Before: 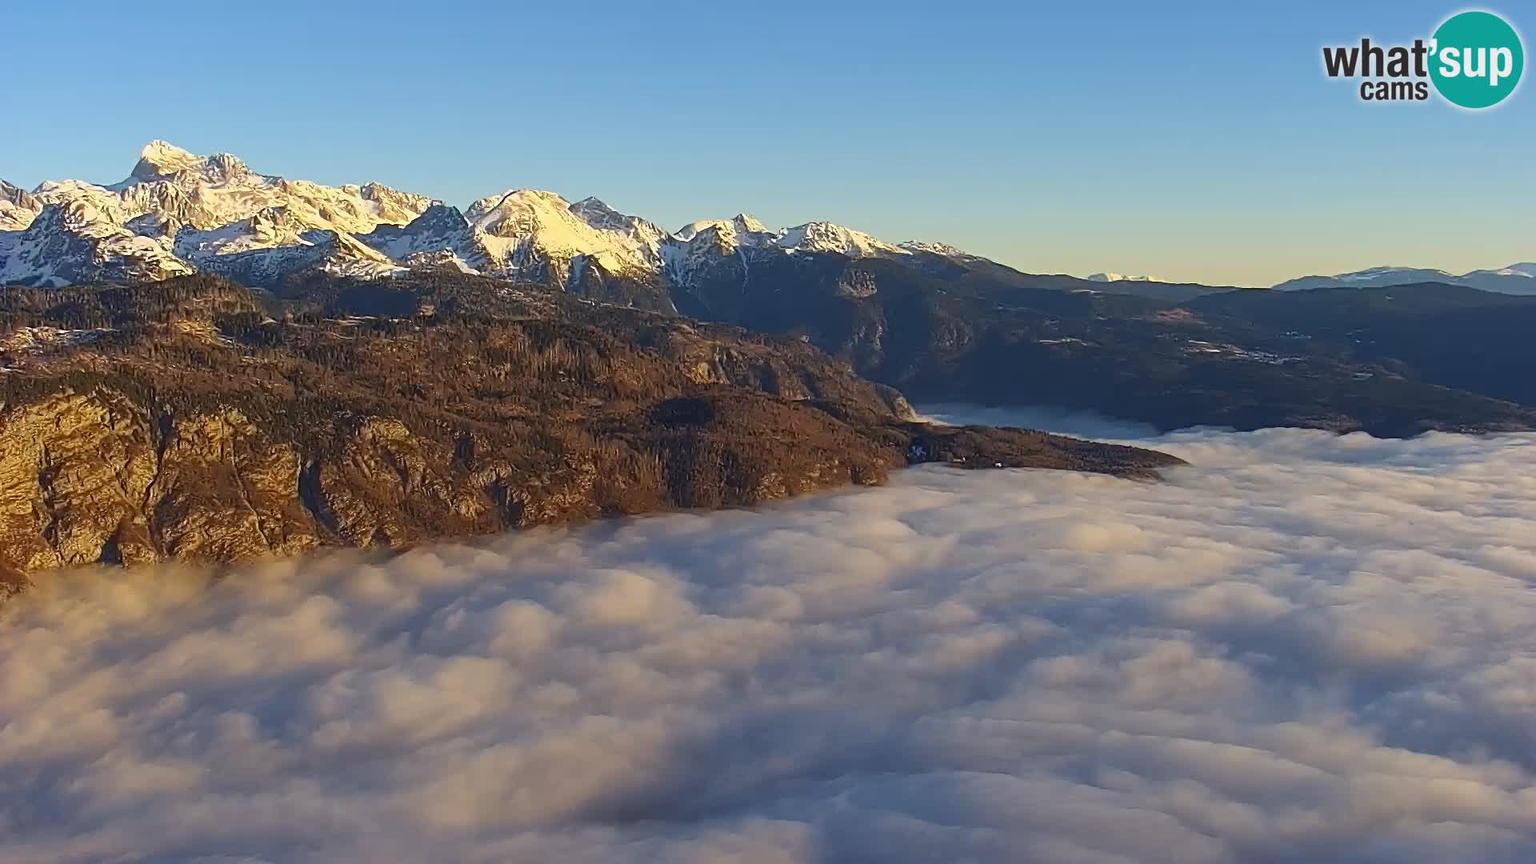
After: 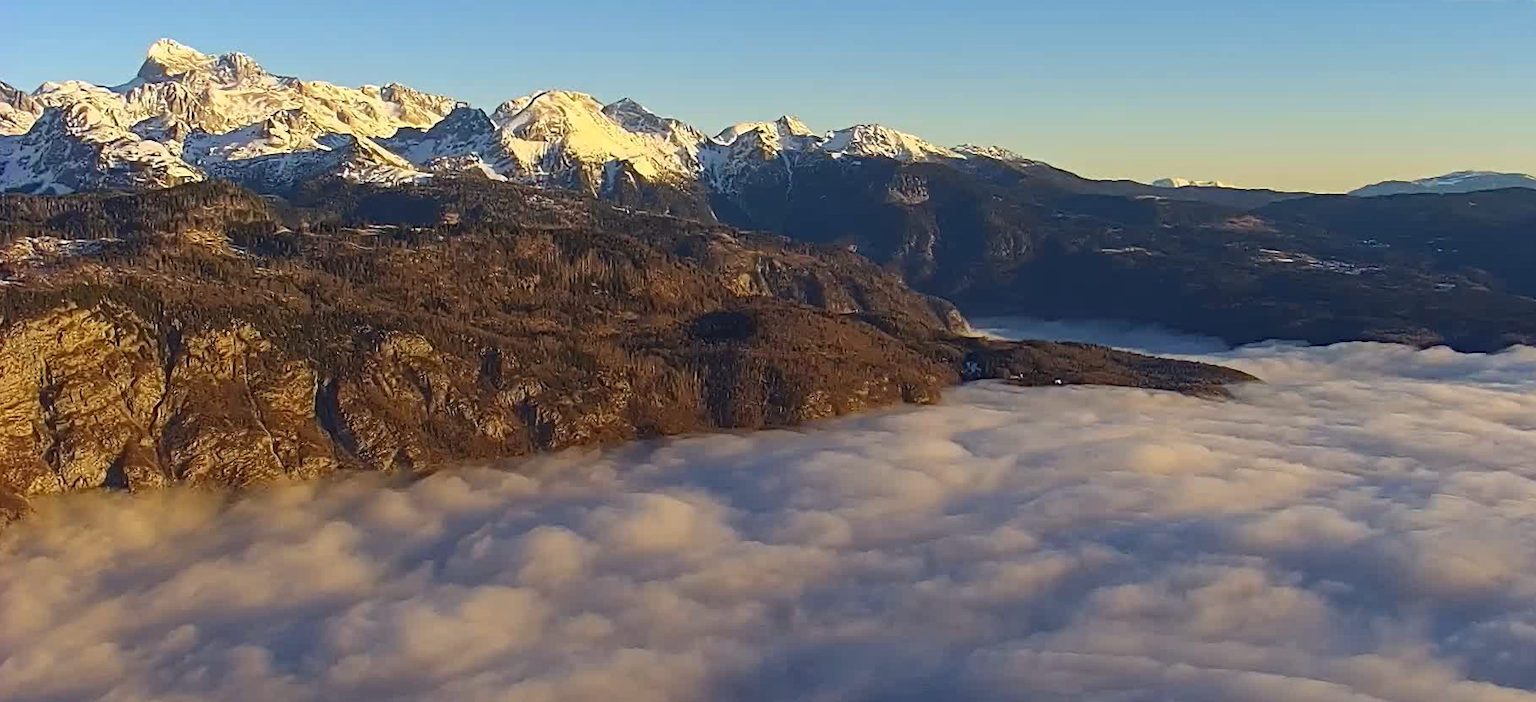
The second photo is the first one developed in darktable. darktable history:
crop and rotate: angle 0.09°, top 12.045%, right 5.492%, bottom 11.119%
haze removal: compatibility mode true, adaptive false
